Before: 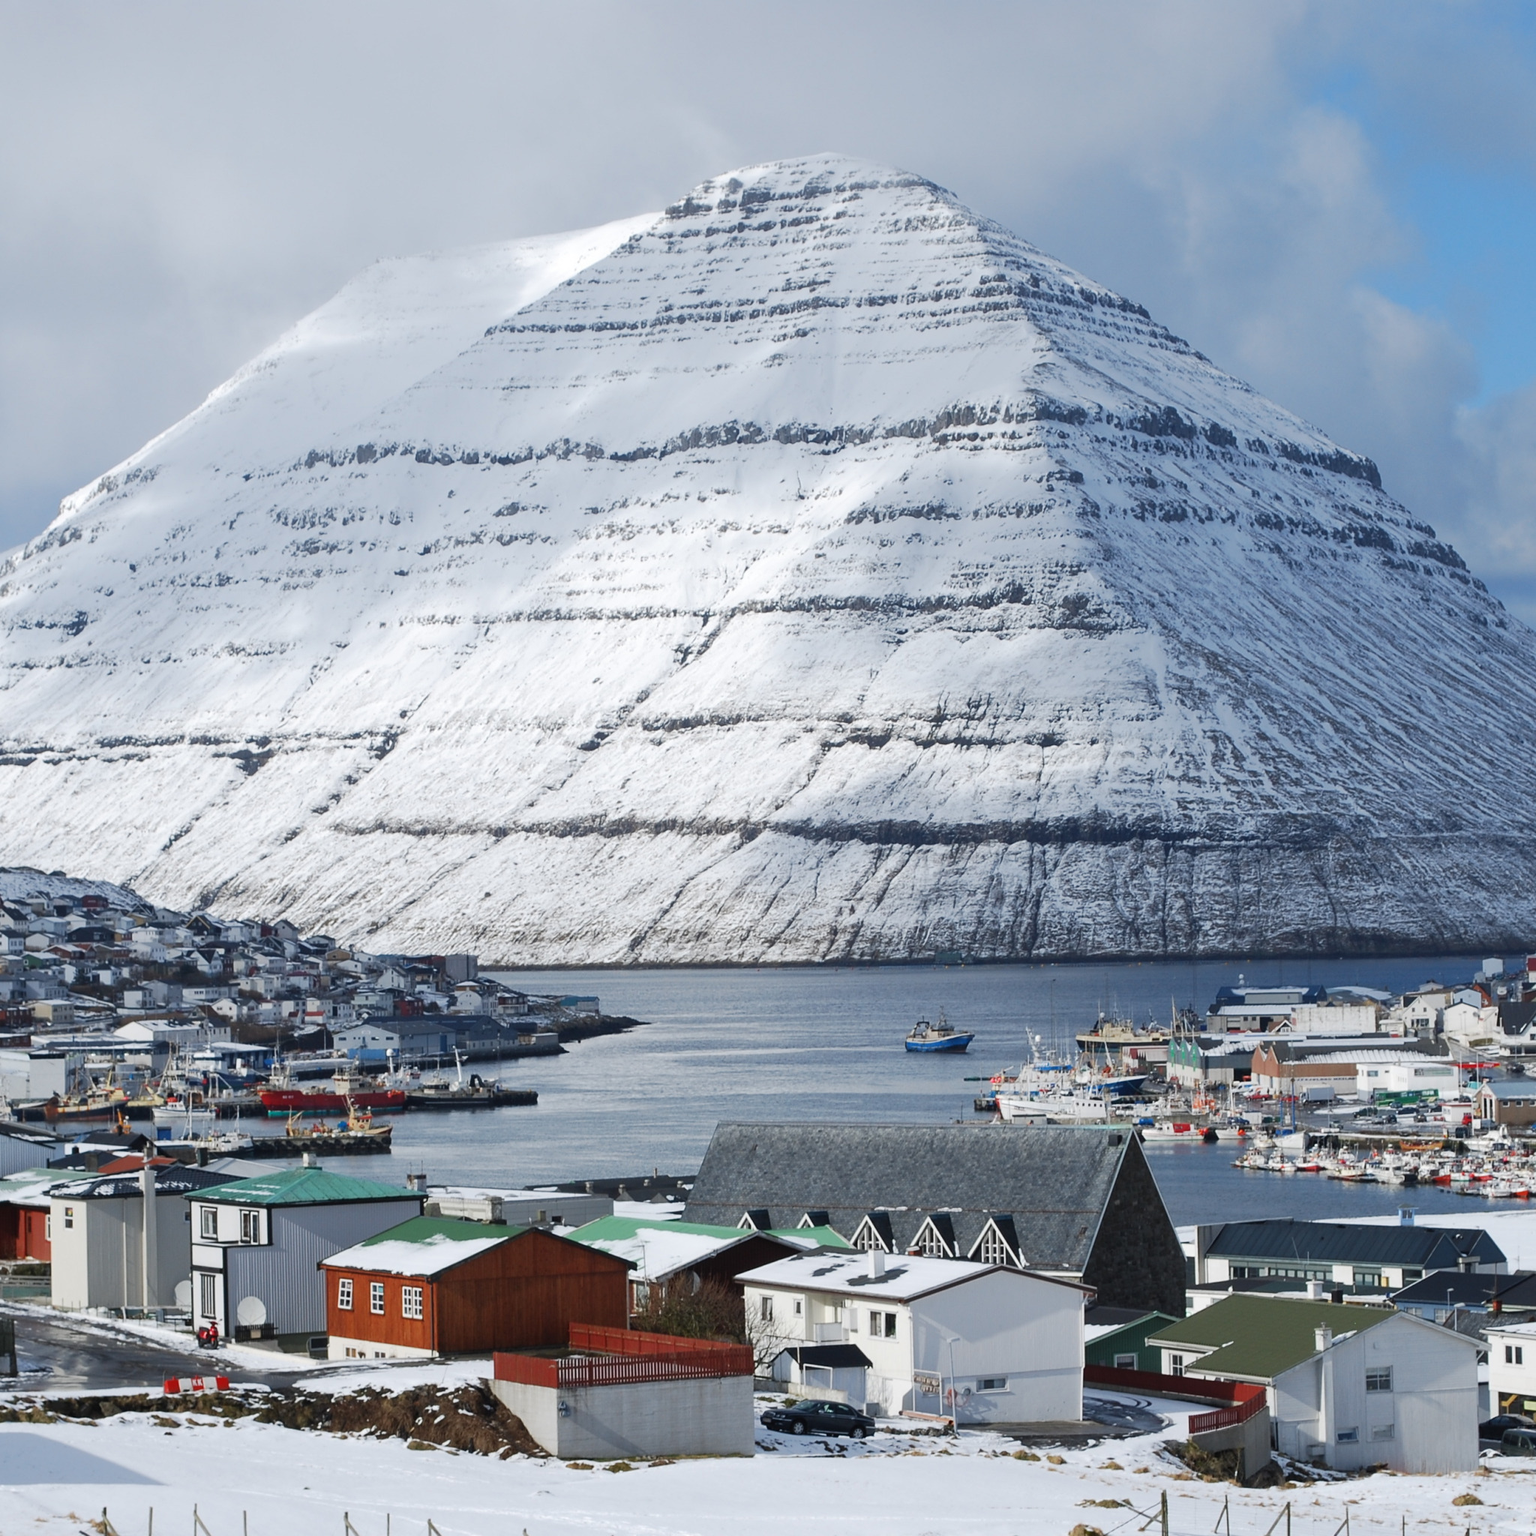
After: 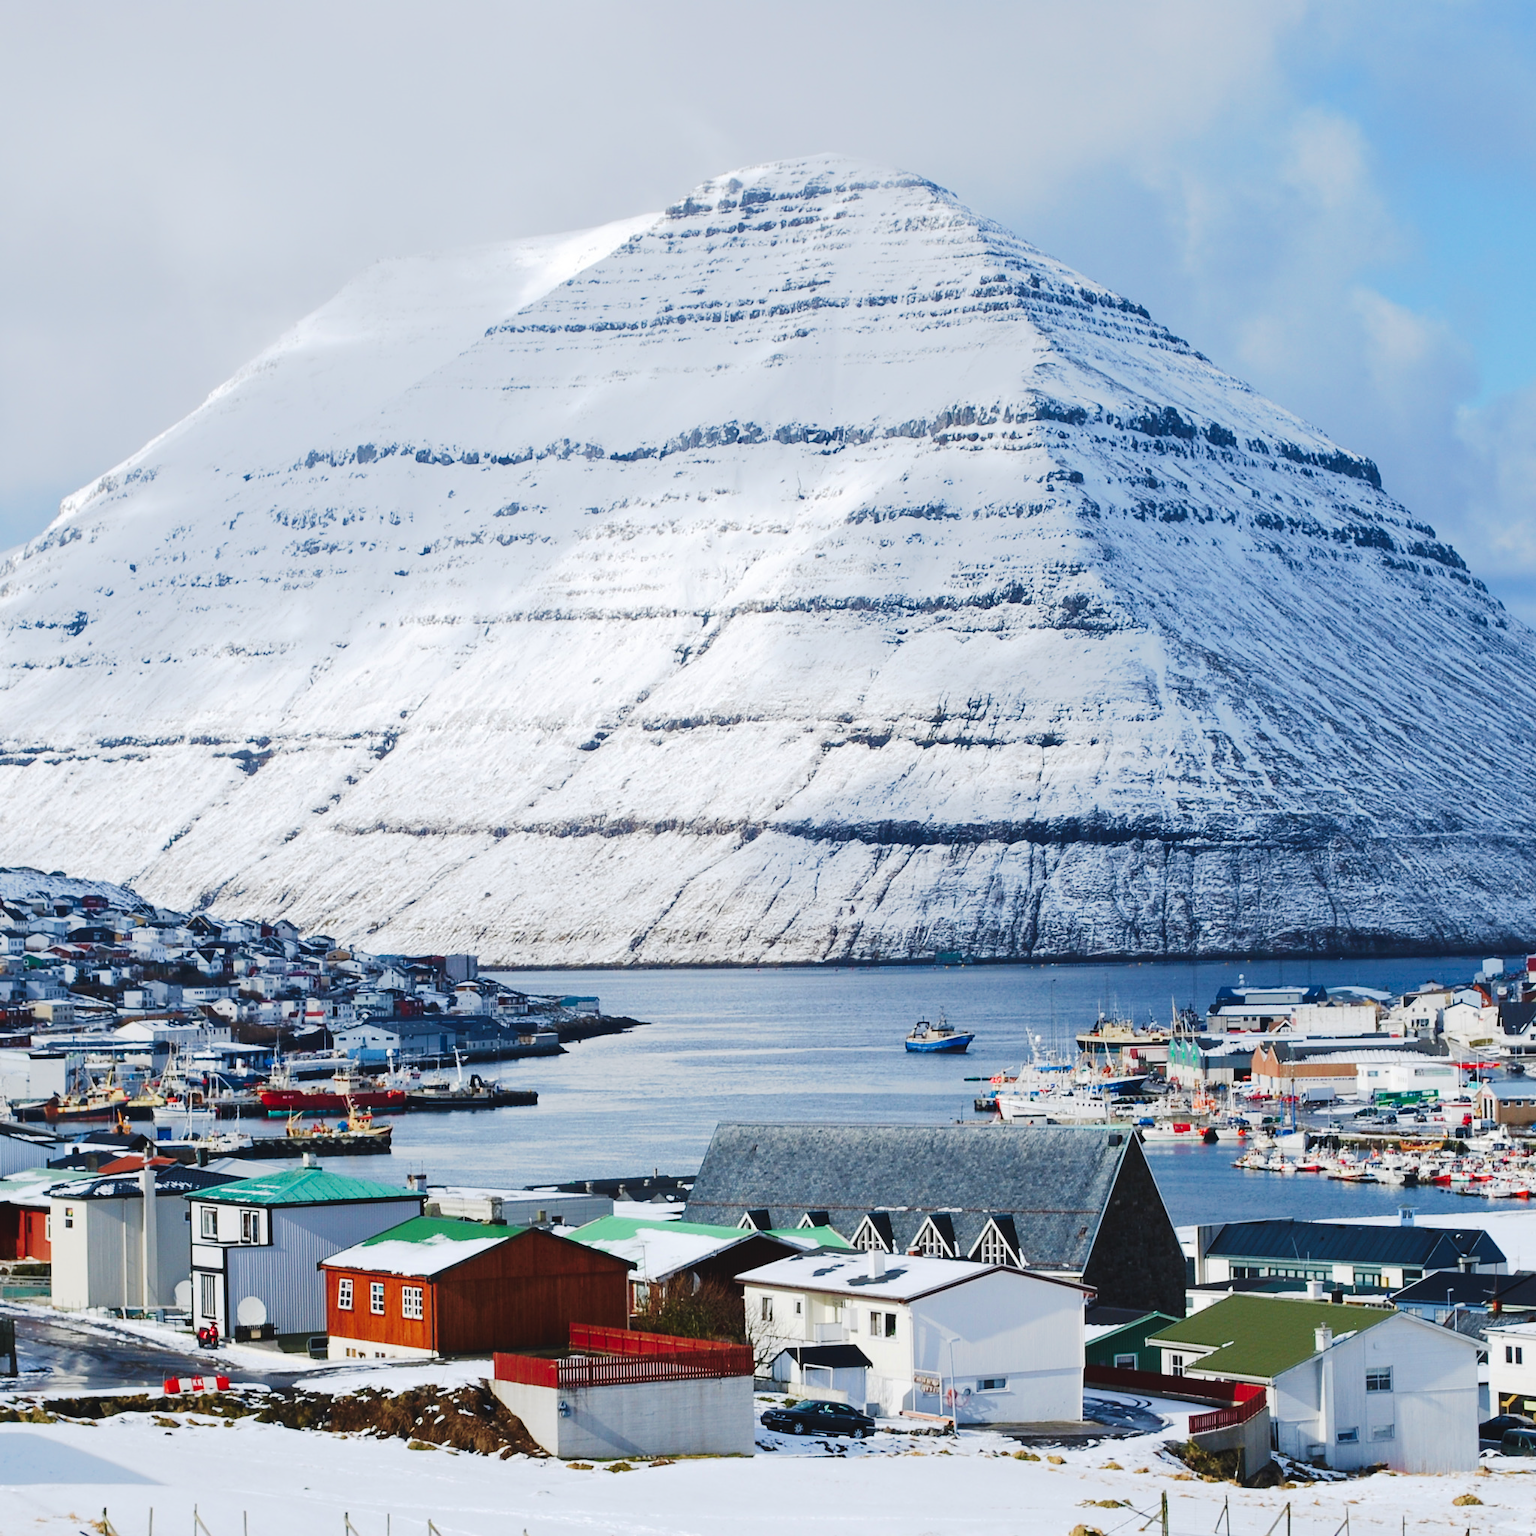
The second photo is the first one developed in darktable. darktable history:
tone equalizer: on, module defaults
velvia: strength 45%
base curve: exposure shift 0, preserve colors none
tone curve: curves: ch0 [(0, 0) (0.003, 0.054) (0.011, 0.057) (0.025, 0.056) (0.044, 0.062) (0.069, 0.071) (0.1, 0.088) (0.136, 0.111) (0.177, 0.146) (0.224, 0.19) (0.277, 0.261) (0.335, 0.363) (0.399, 0.458) (0.468, 0.562) (0.543, 0.653) (0.623, 0.725) (0.709, 0.801) (0.801, 0.853) (0.898, 0.915) (1, 1)], preserve colors none
